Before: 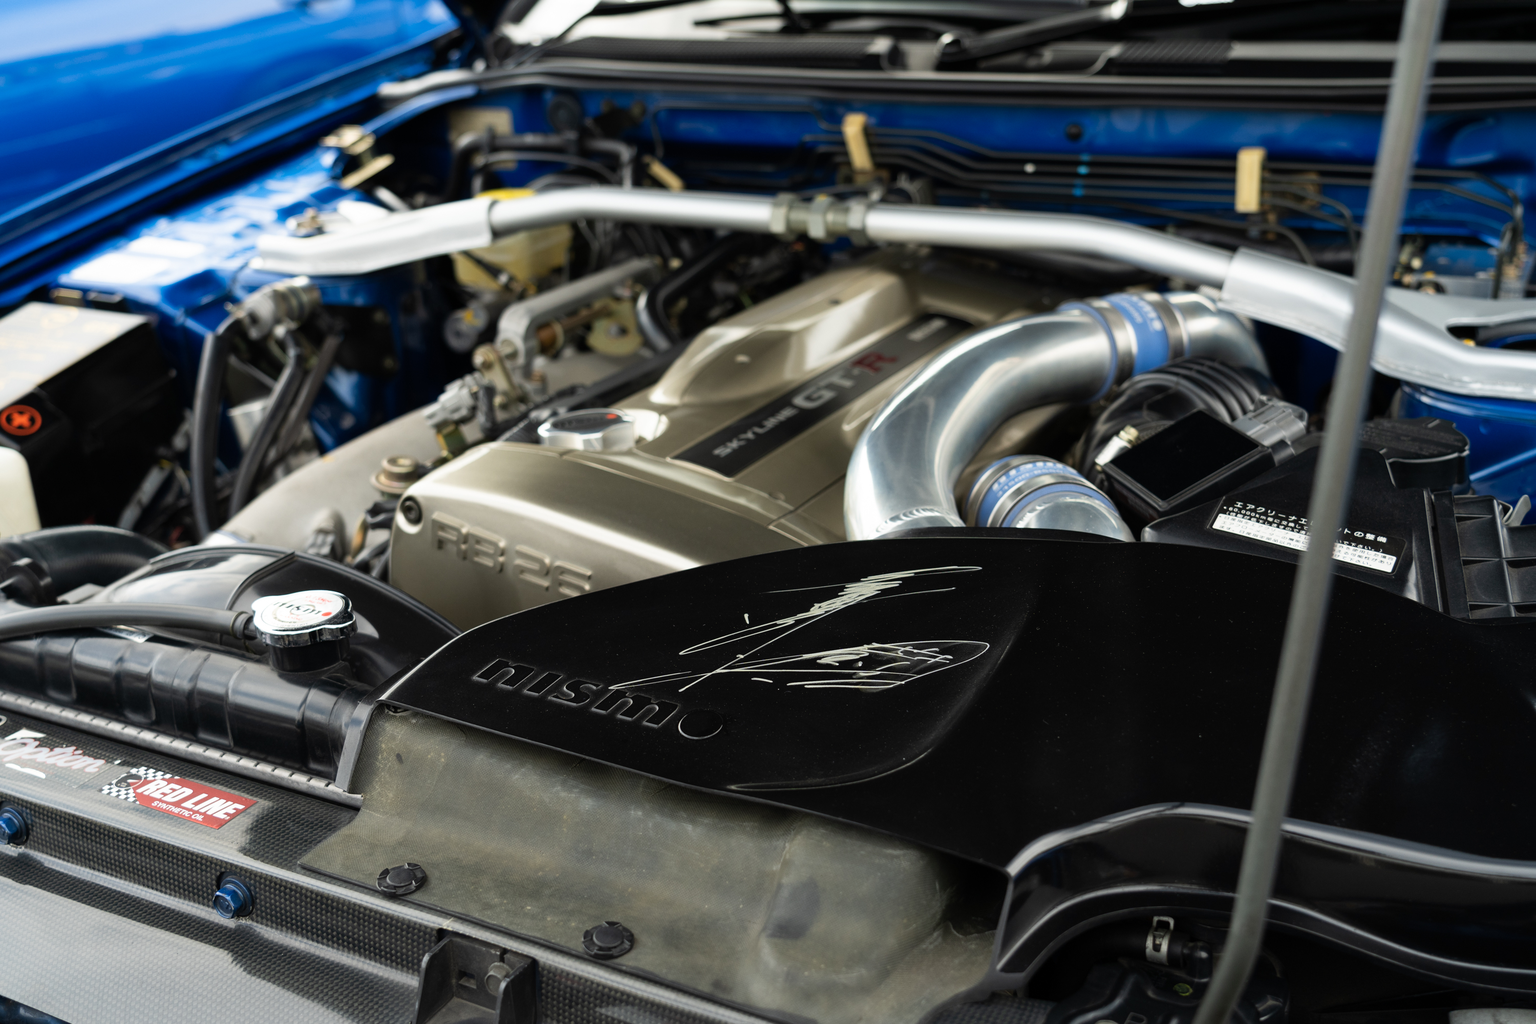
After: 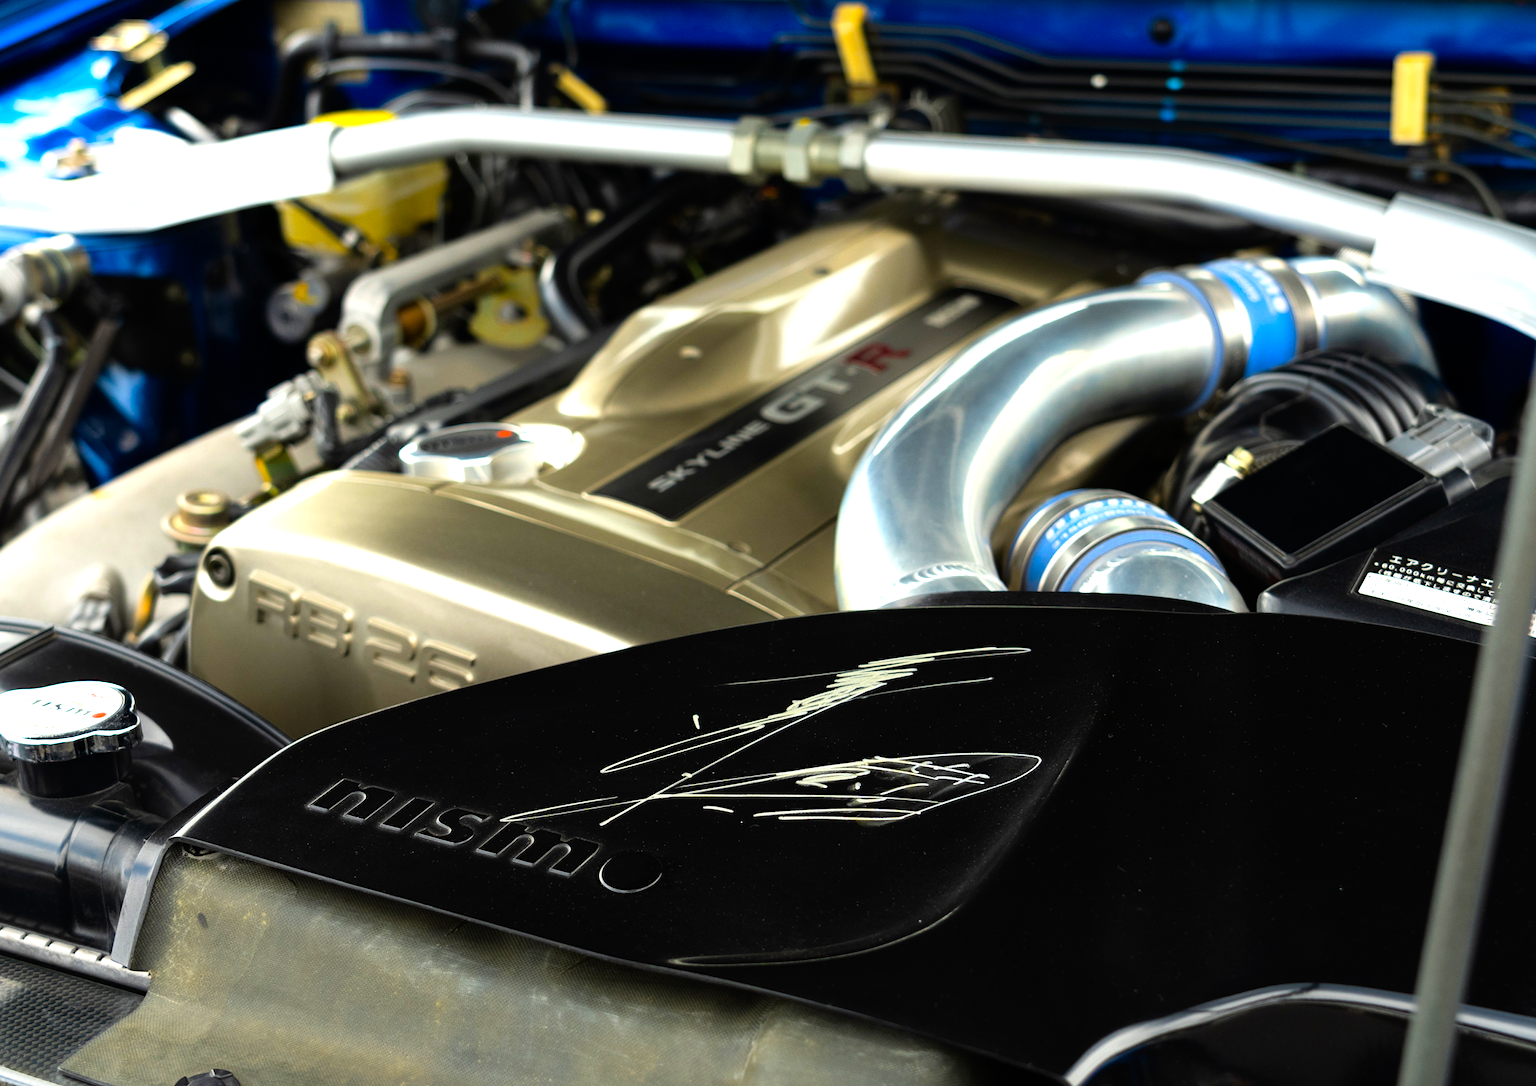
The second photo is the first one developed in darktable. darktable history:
crop and rotate: left 16.777%, top 10.882%, right 12.876%, bottom 14.424%
color balance rgb: linear chroma grading › global chroma 14.441%, perceptual saturation grading › global saturation 35.579%, global vibrance 20%
tone equalizer: -8 EV -0.755 EV, -7 EV -0.72 EV, -6 EV -0.587 EV, -5 EV -0.384 EV, -3 EV 0.382 EV, -2 EV 0.6 EV, -1 EV 0.699 EV, +0 EV 0.744 EV
